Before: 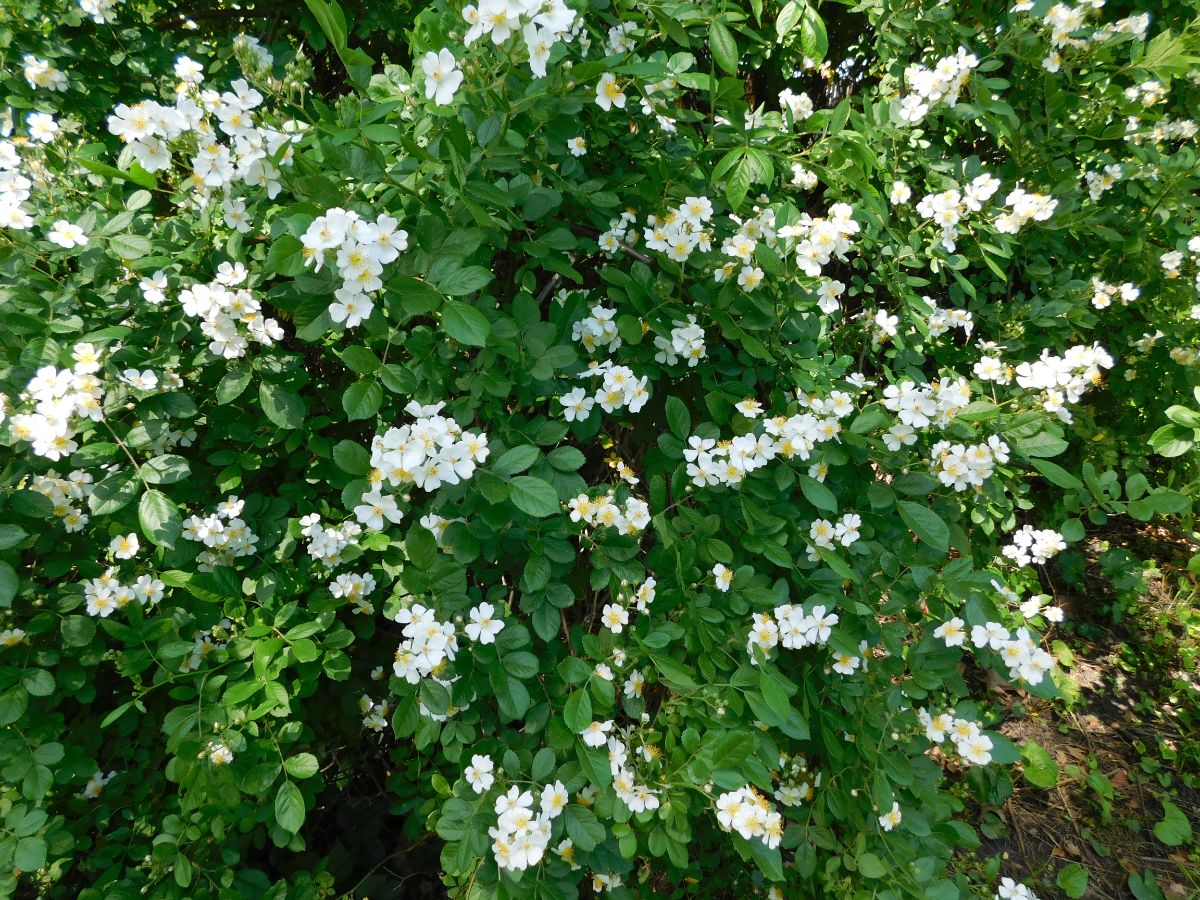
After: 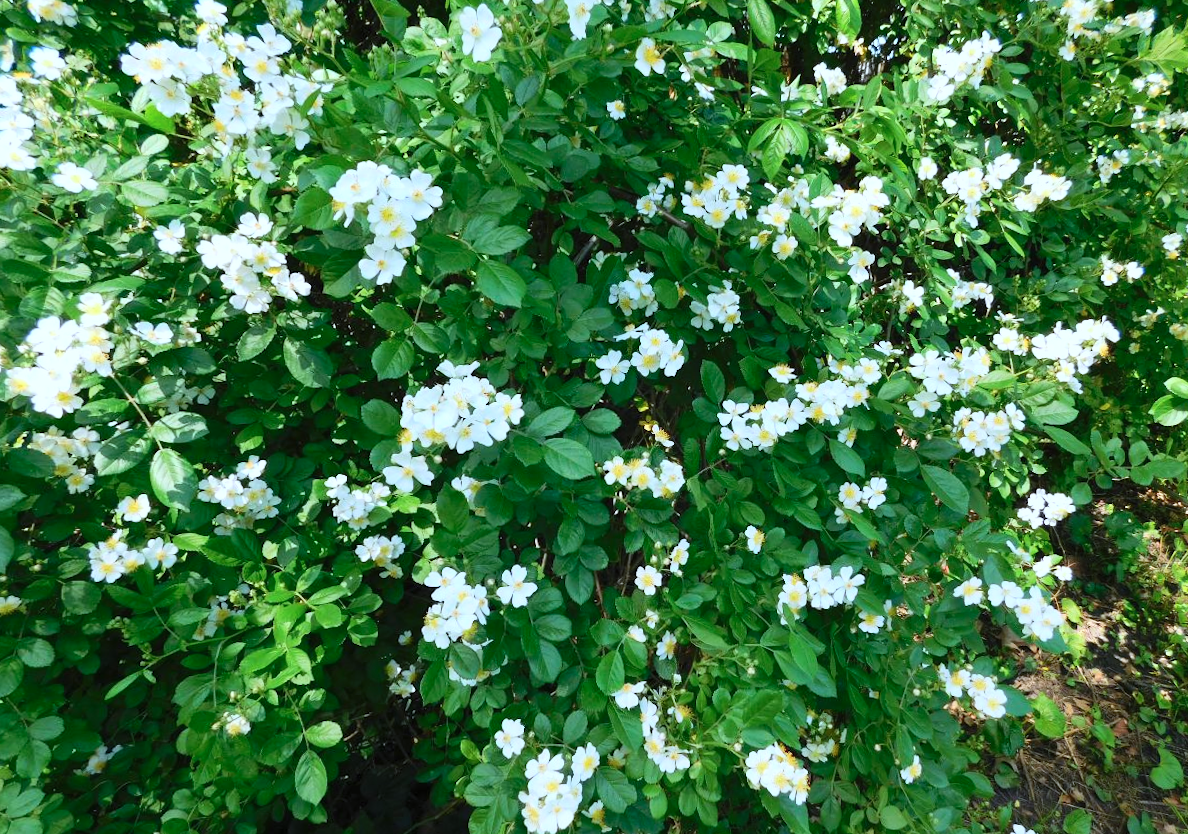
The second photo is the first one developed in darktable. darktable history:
contrast brightness saturation: contrast 0.2, brightness 0.16, saturation 0.22
color balance rgb: linear chroma grading › global chroma 1.5%, linear chroma grading › mid-tones -1%, perceptual saturation grading › global saturation -3%, perceptual saturation grading › shadows -2%
rotate and perspective: rotation 0.679°, lens shift (horizontal) 0.136, crop left 0.009, crop right 0.991, crop top 0.078, crop bottom 0.95
tone curve: color space Lab, linked channels, preserve colors none
color calibration: x 0.367, y 0.379, temperature 4395.86 K
crop: top 0.05%, bottom 0.098%
